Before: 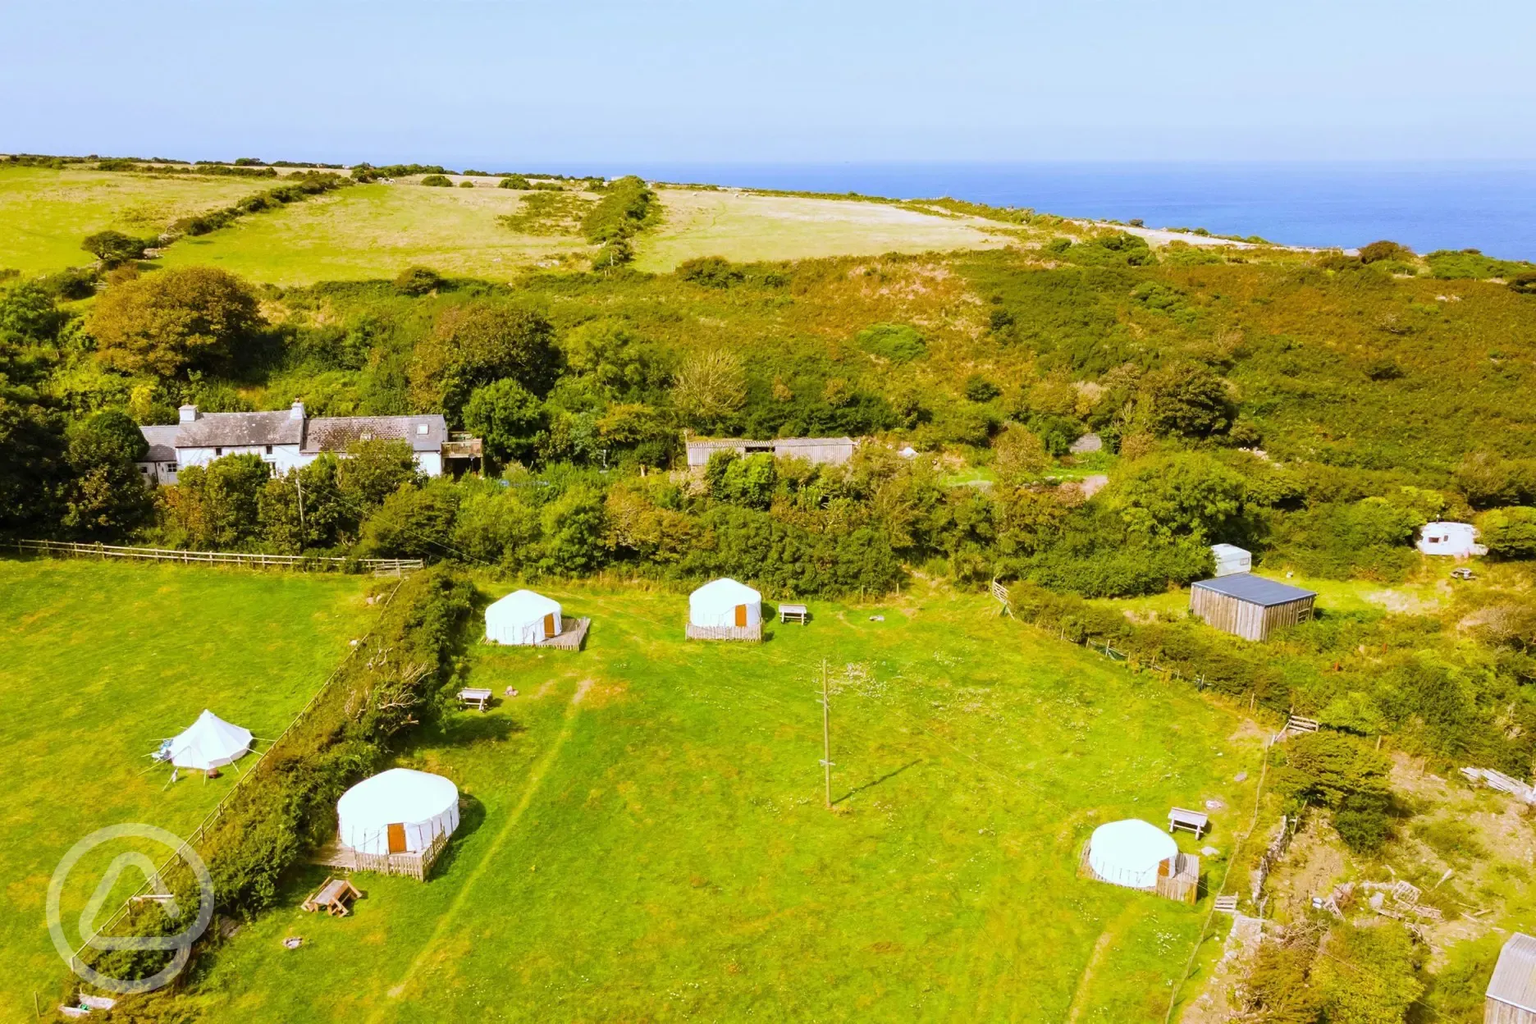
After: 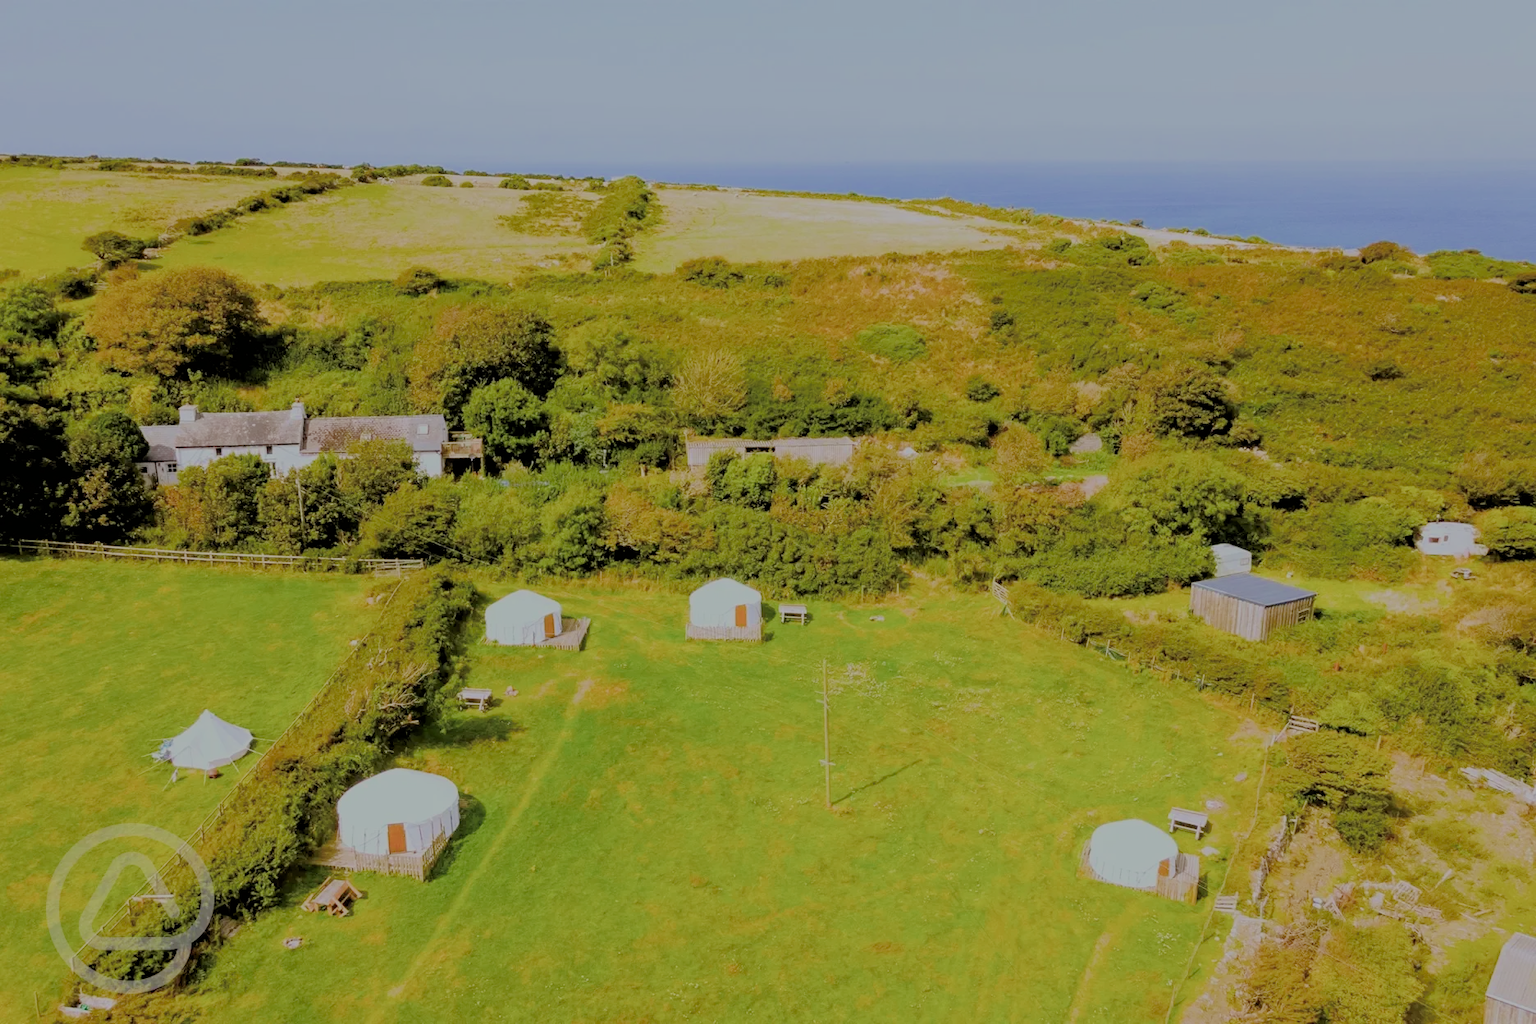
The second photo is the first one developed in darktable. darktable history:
filmic rgb: black relative exposure -4.47 EV, white relative exposure 6.58 EV, hardness 1.89, contrast 0.501, contrast in shadows safe
